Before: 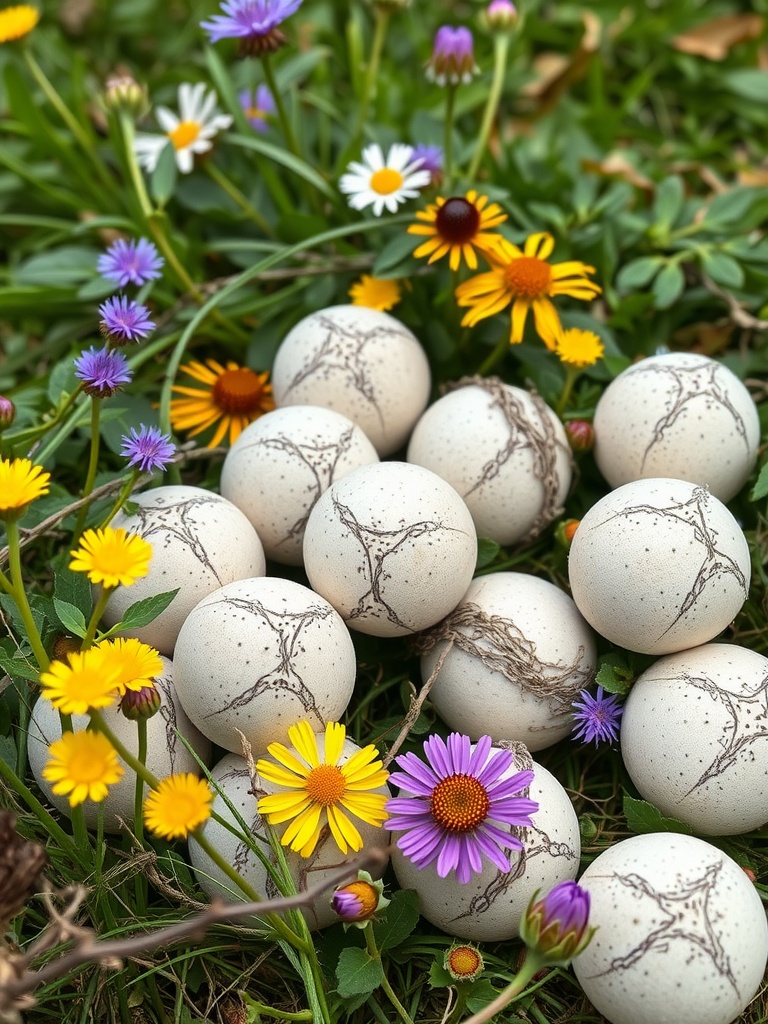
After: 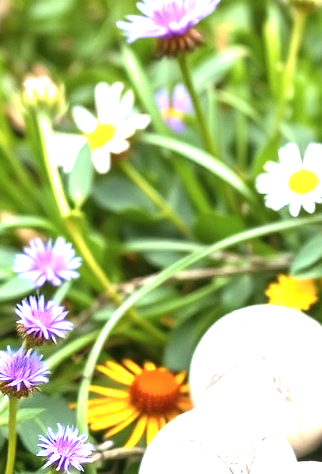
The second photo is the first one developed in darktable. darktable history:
crop and rotate: left 10.817%, top 0.062%, right 47.194%, bottom 53.626%
shadows and highlights: shadows -12.5, white point adjustment 4, highlights 28.33
exposure: black level correction 0, exposure 1.741 EV, compensate exposure bias true, compensate highlight preservation false
